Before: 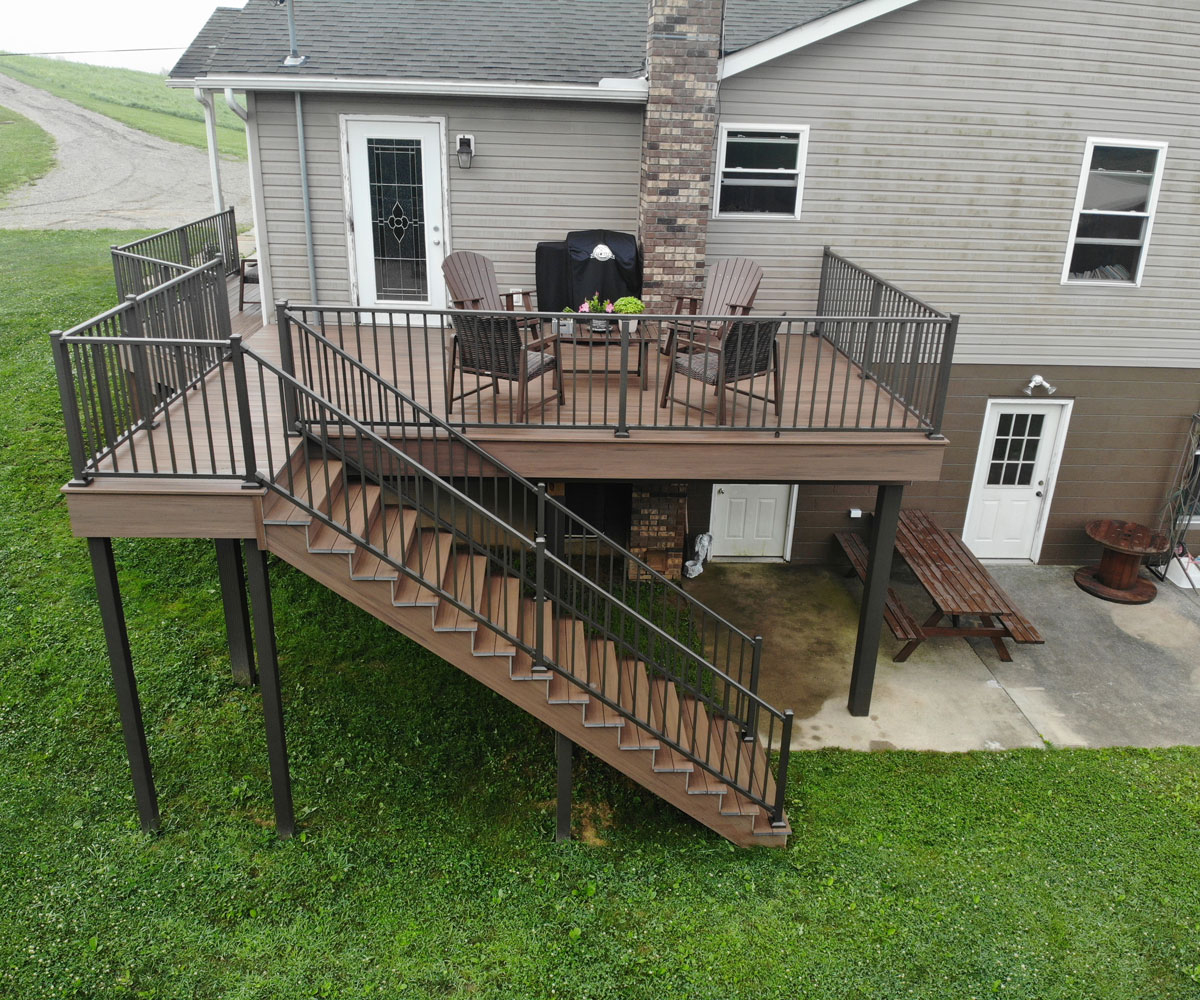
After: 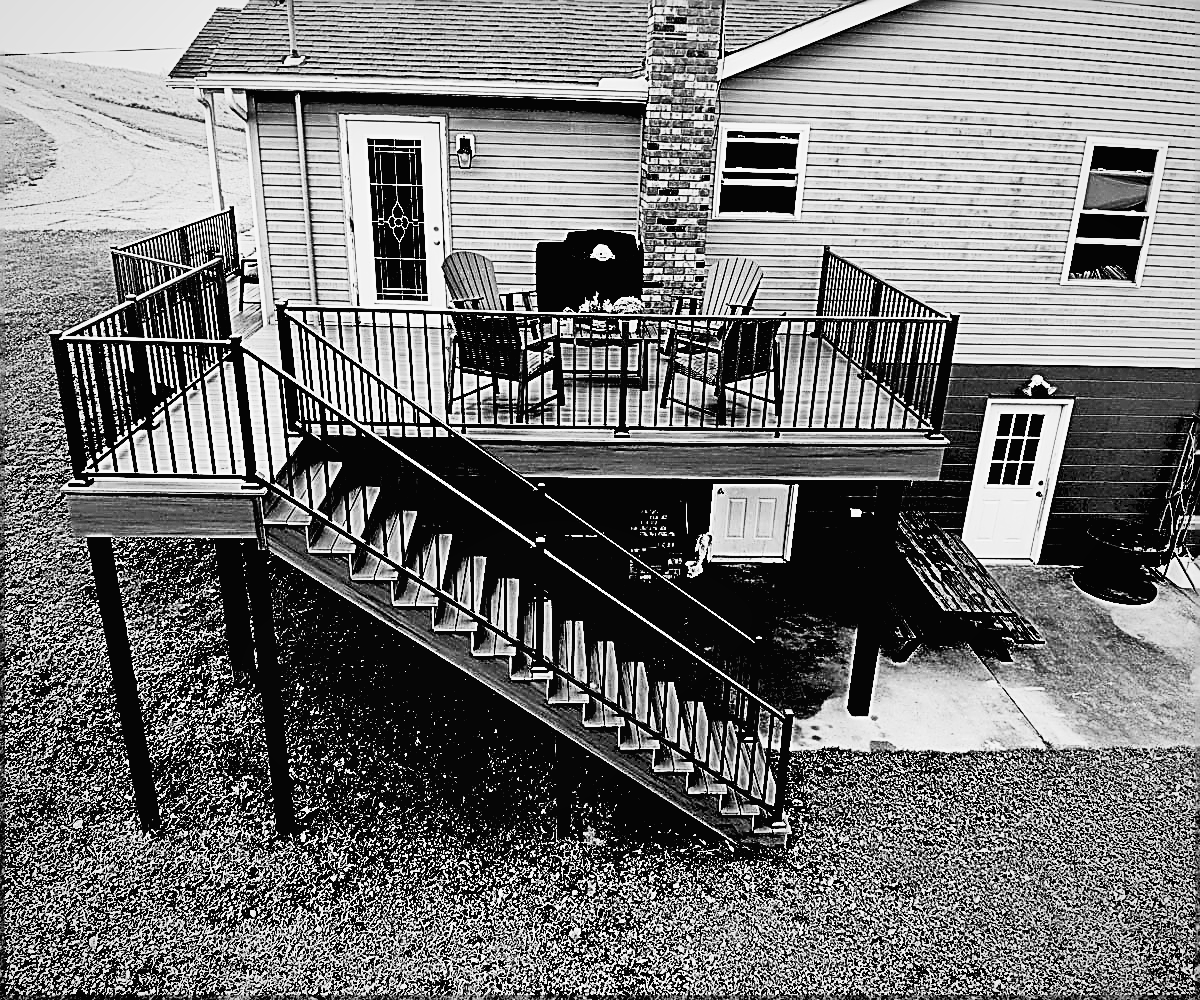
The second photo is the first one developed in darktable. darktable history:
filmic rgb: black relative exposure -7.65 EV, white relative exposure 4.56 EV, hardness 3.61, color science v6 (2022)
exposure: black level correction 0.1, exposure -0.092 EV, compensate highlight preservation false
color zones: curves: ch0 [(0, 0.48) (0.209, 0.398) (0.305, 0.332) (0.429, 0.493) (0.571, 0.5) (0.714, 0.5) (0.857, 0.5) (1, 0.48)]; ch1 [(0, 0.736) (0.143, 0.625) (0.225, 0.371) (0.429, 0.256) (0.571, 0.241) (0.714, 0.213) (0.857, 0.48) (1, 0.736)]; ch2 [(0, 0.448) (0.143, 0.498) (0.286, 0.5) (0.429, 0.5) (0.571, 0.5) (0.714, 0.5) (0.857, 0.5) (1, 0.448)]
monochrome: a -6.99, b 35.61, size 1.4
vignetting: brightness -0.167
sharpen: amount 1.861
shadows and highlights: low approximation 0.01, soften with gaussian
contrast brightness saturation: contrast 0.53, brightness 0.47, saturation -1
